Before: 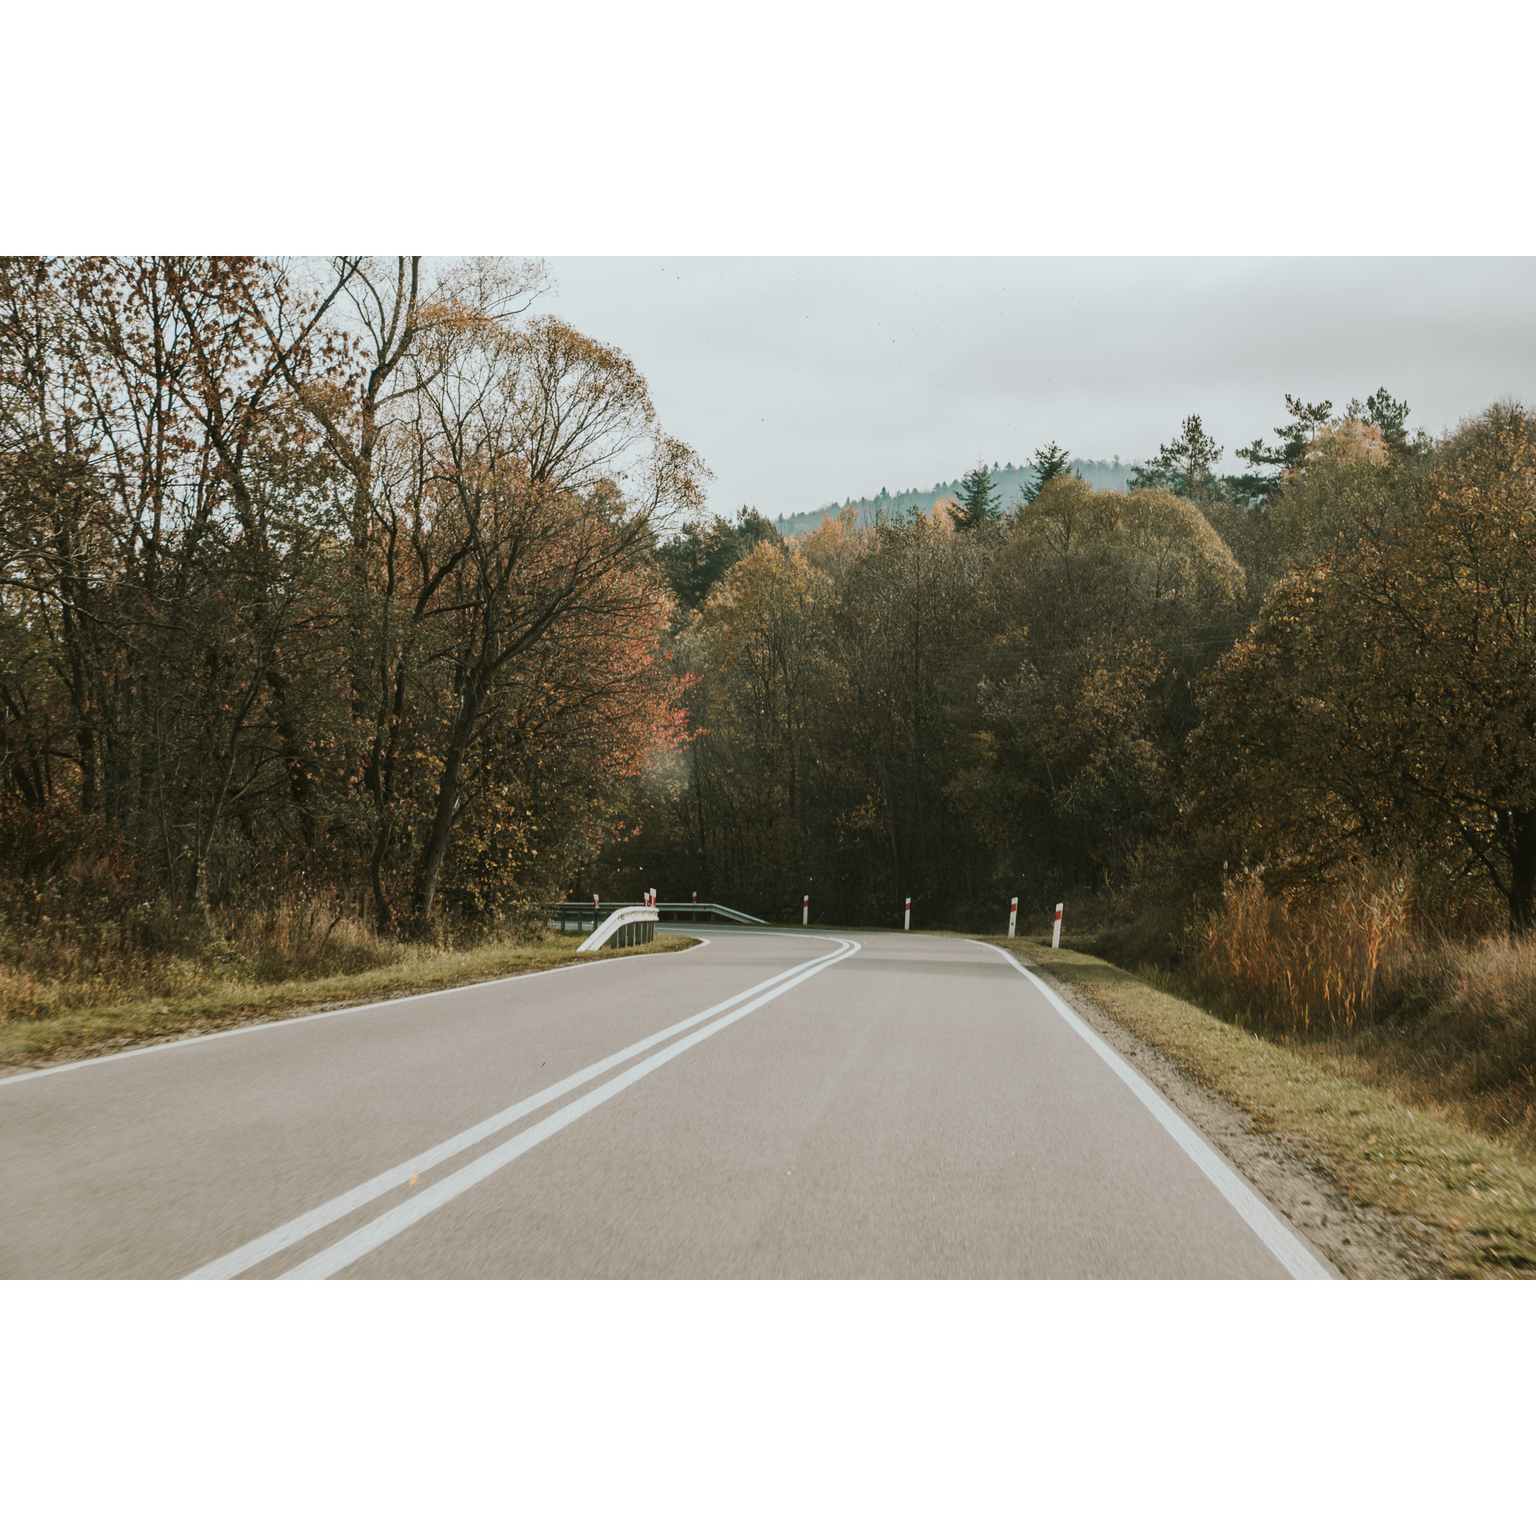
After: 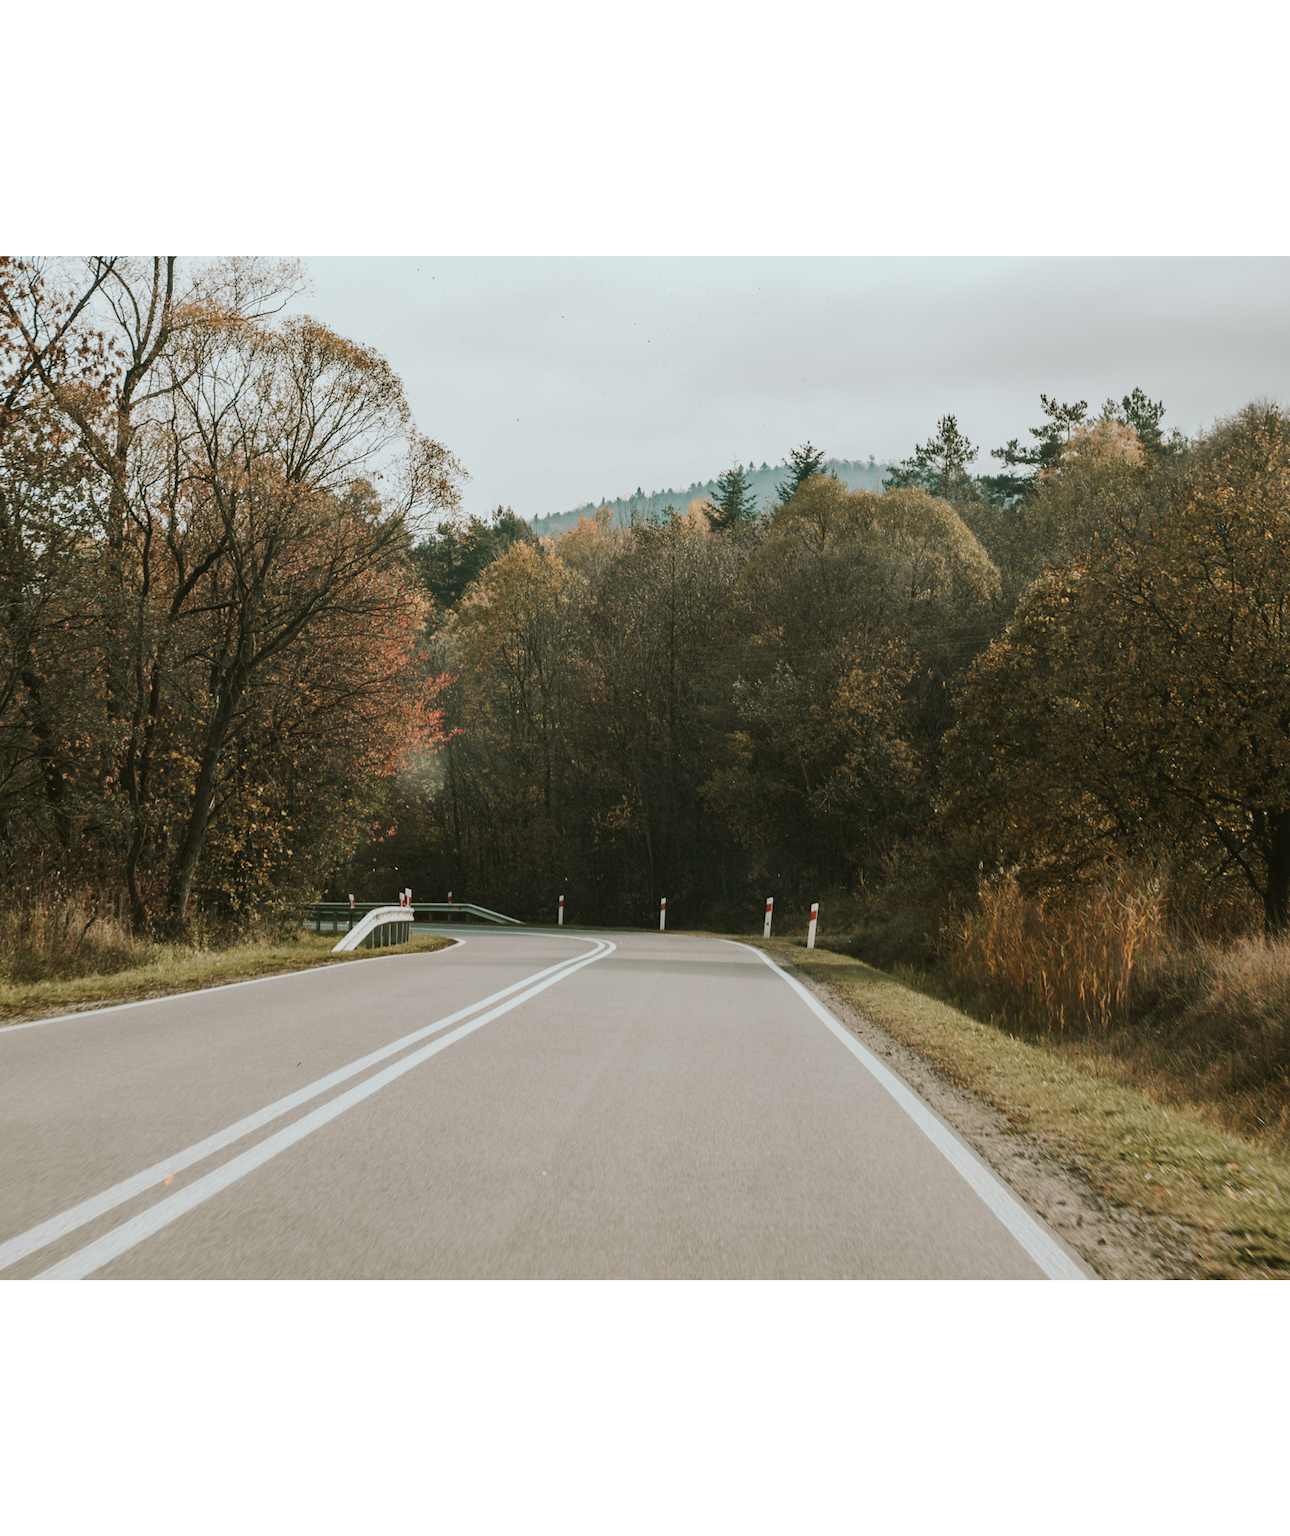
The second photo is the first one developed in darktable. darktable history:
crop: left 15.94%
